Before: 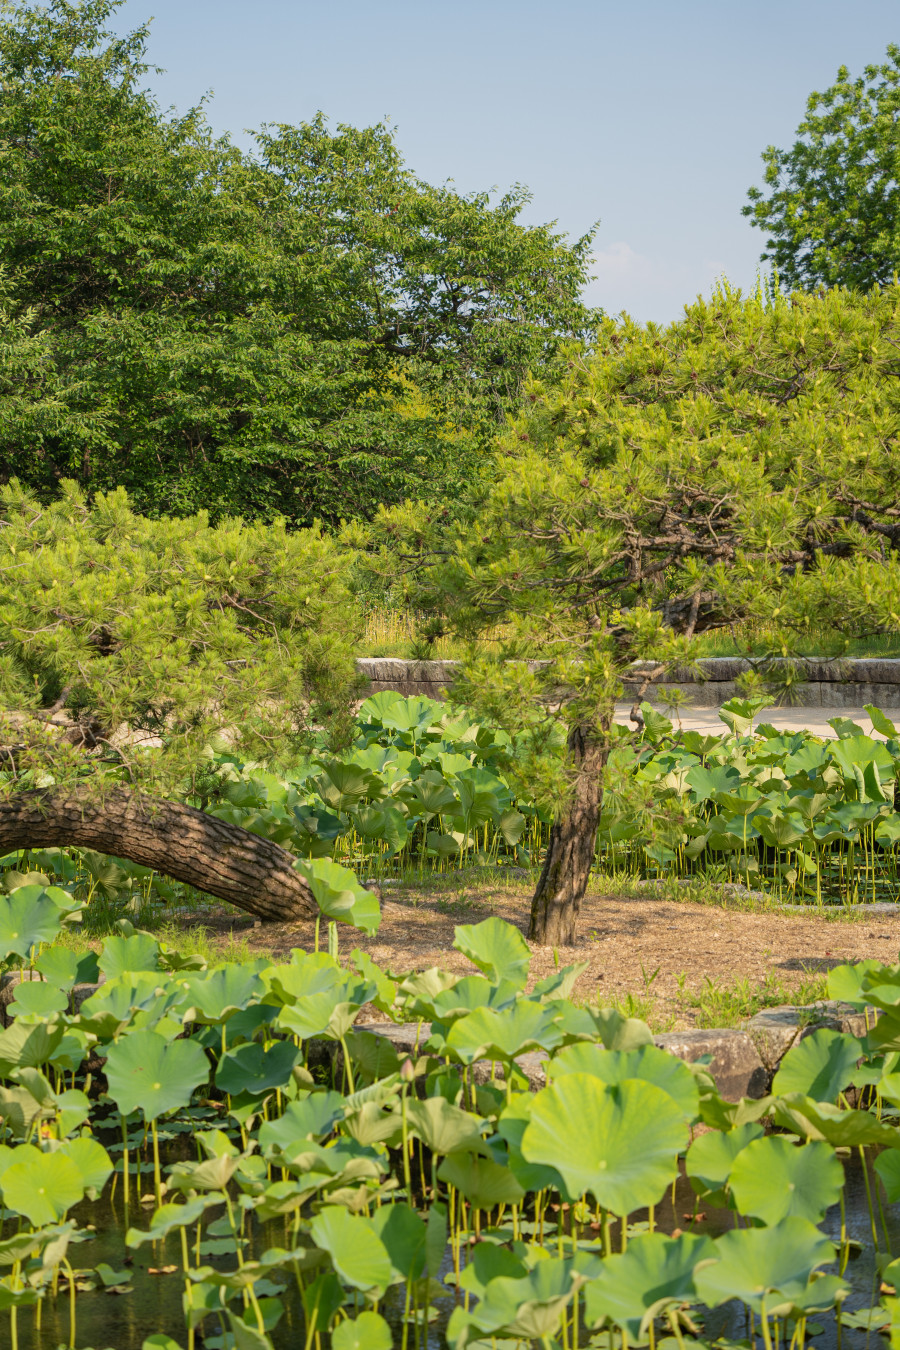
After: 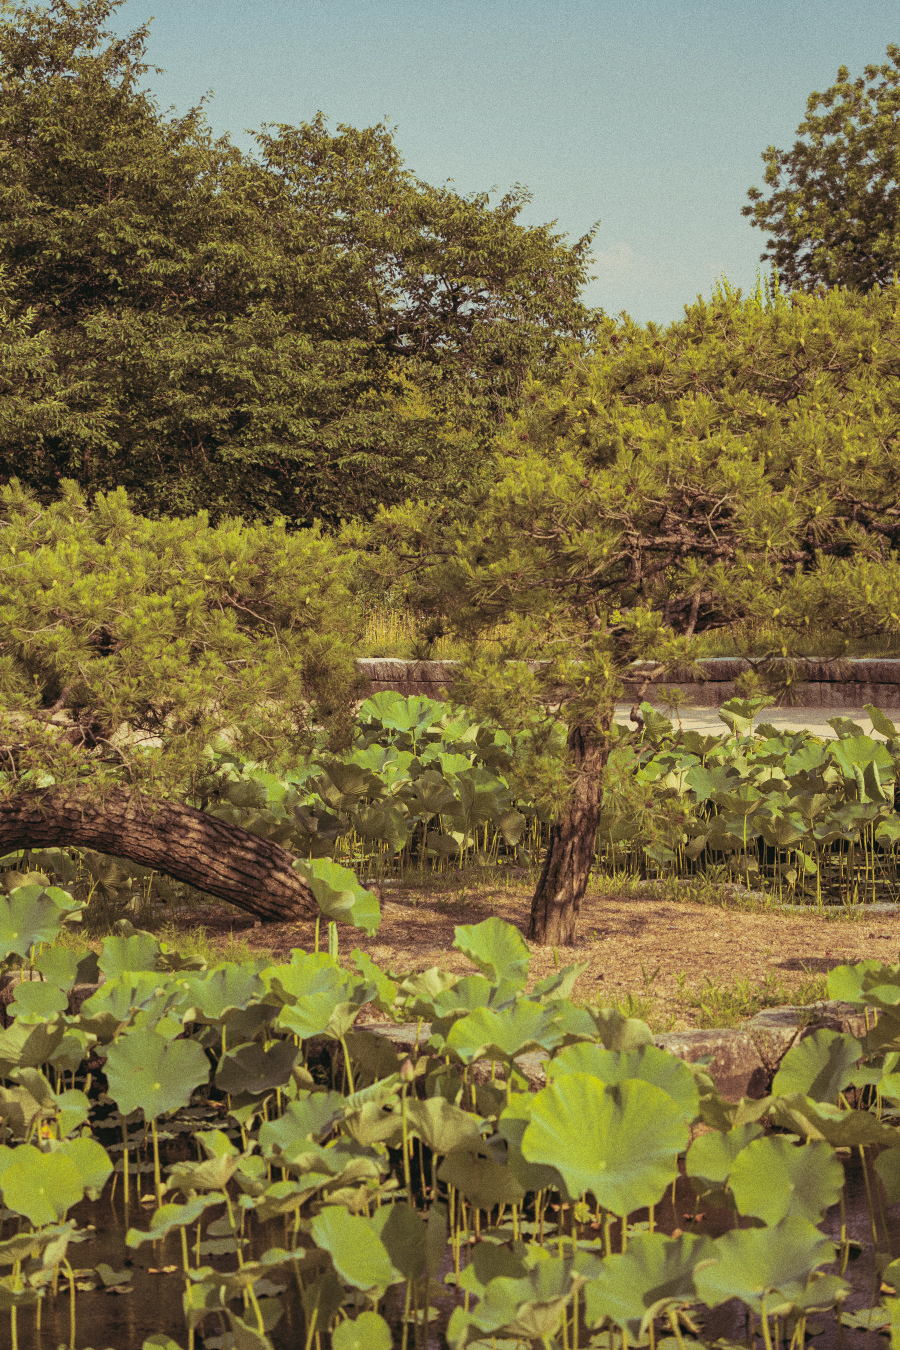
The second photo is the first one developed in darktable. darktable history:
split-toning: highlights › hue 180°
color balance: lift [1.005, 0.99, 1.007, 1.01], gamma [1, 1.034, 1.032, 0.966], gain [0.873, 1.055, 1.067, 0.933]
grain: on, module defaults
shadows and highlights: shadows 29.61, highlights -30.47, low approximation 0.01, soften with gaussian
